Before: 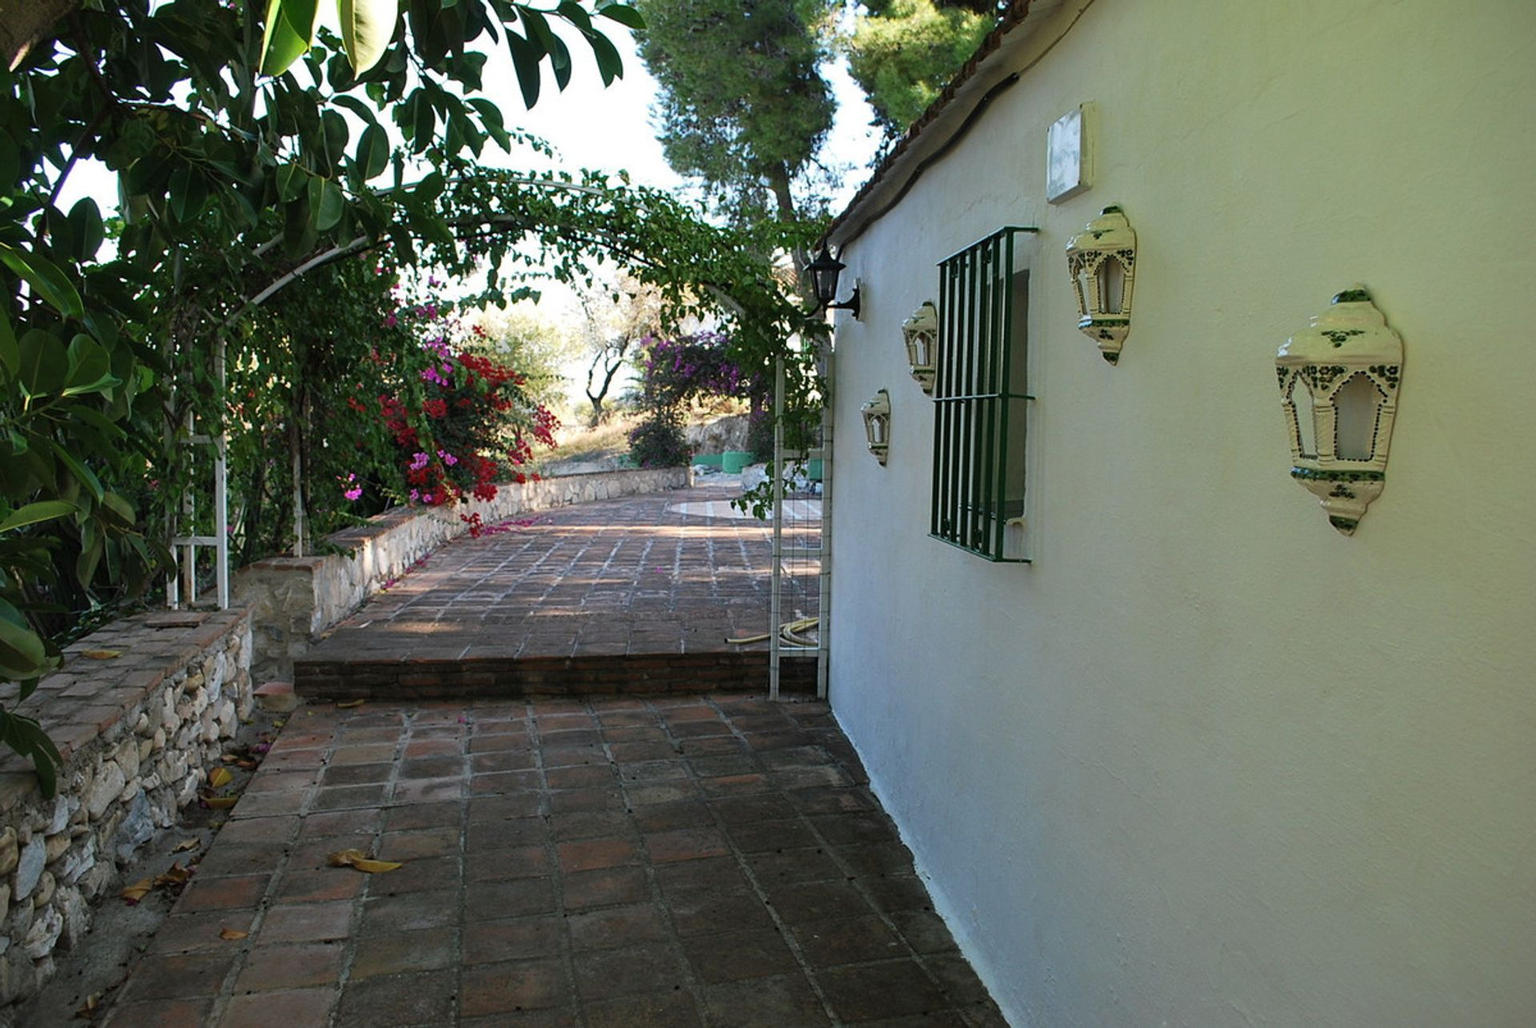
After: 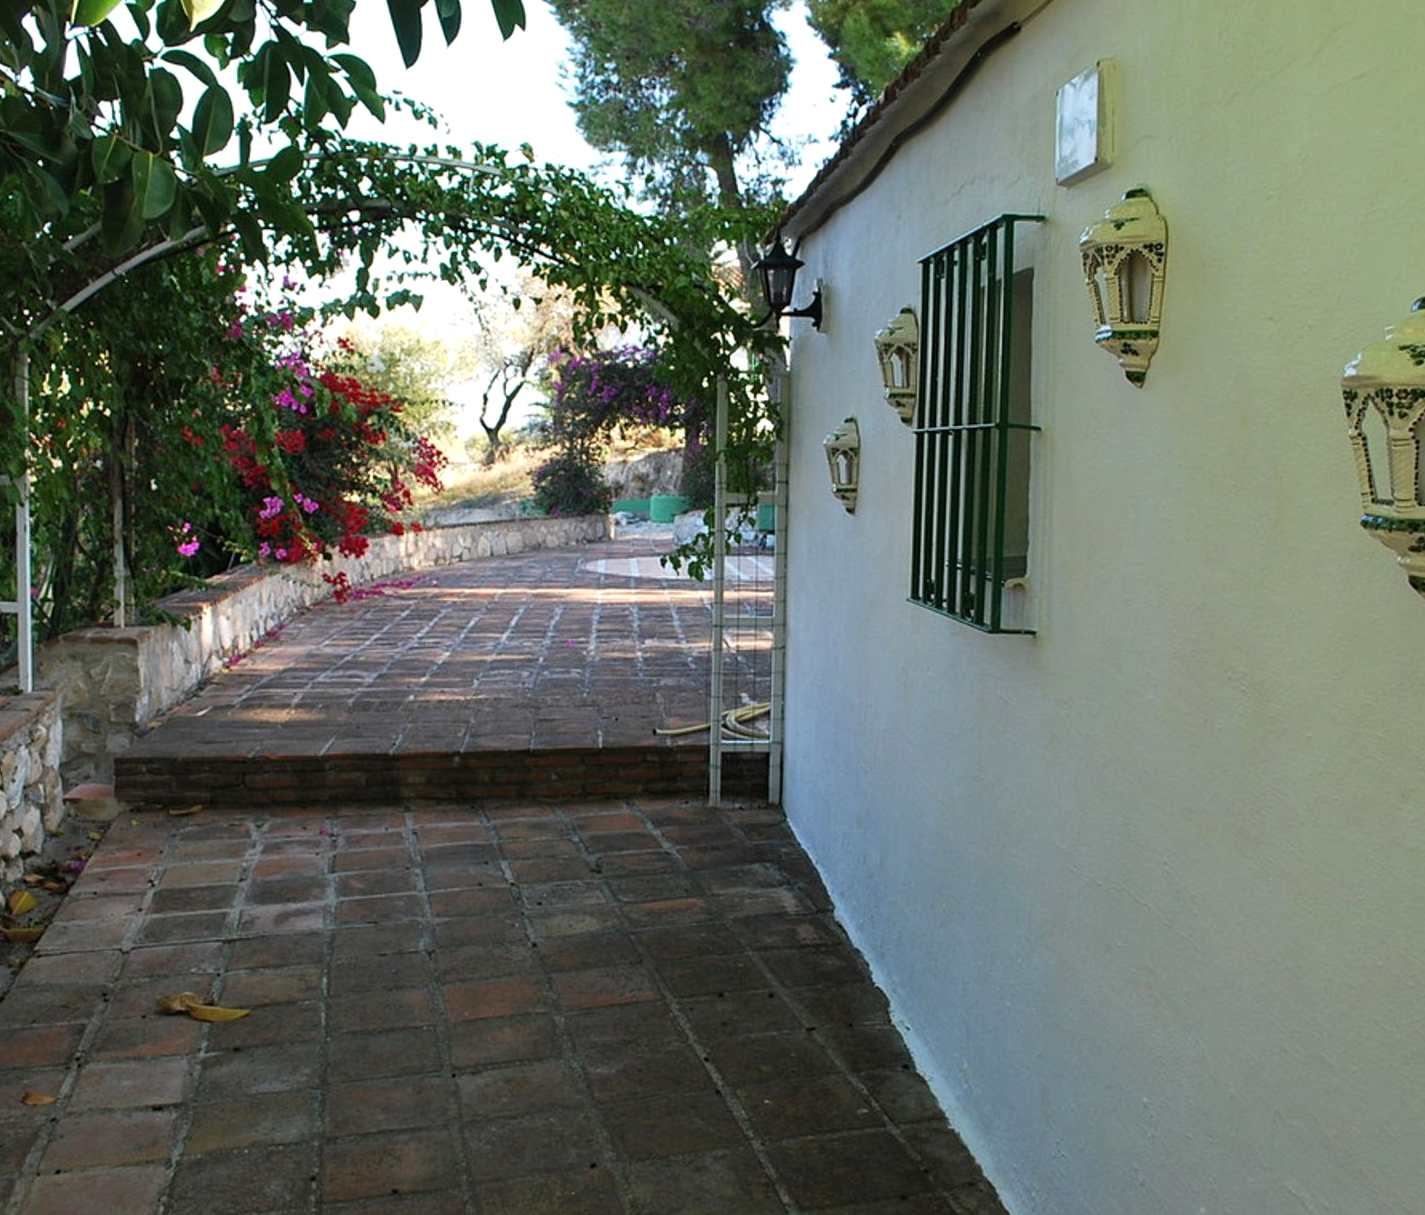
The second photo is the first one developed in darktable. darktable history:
exposure: exposure 0.168 EV, compensate exposure bias true, compensate highlight preservation false
crop and rotate: left 13.194%, top 5.42%, right 12.579%
color correction: highlights b* -0.048, saturation 1.06
